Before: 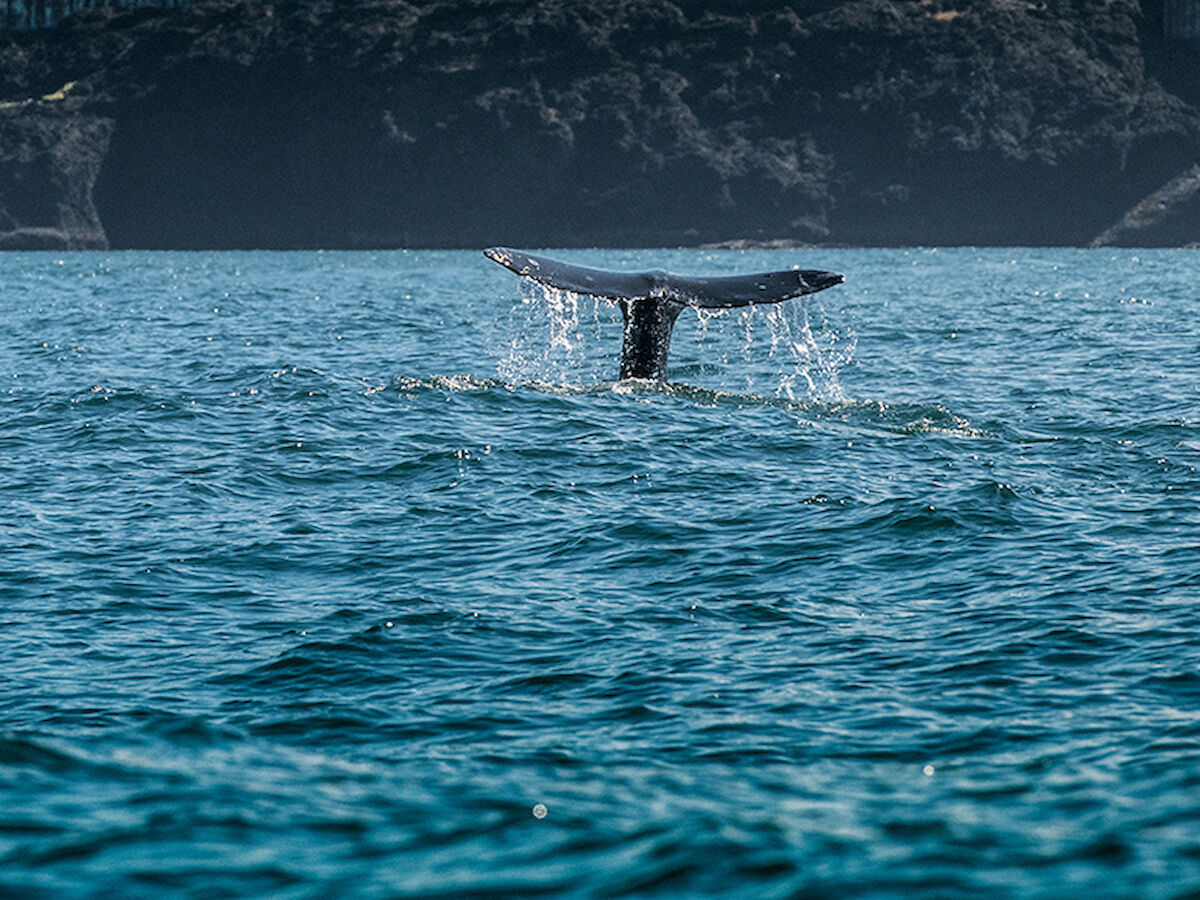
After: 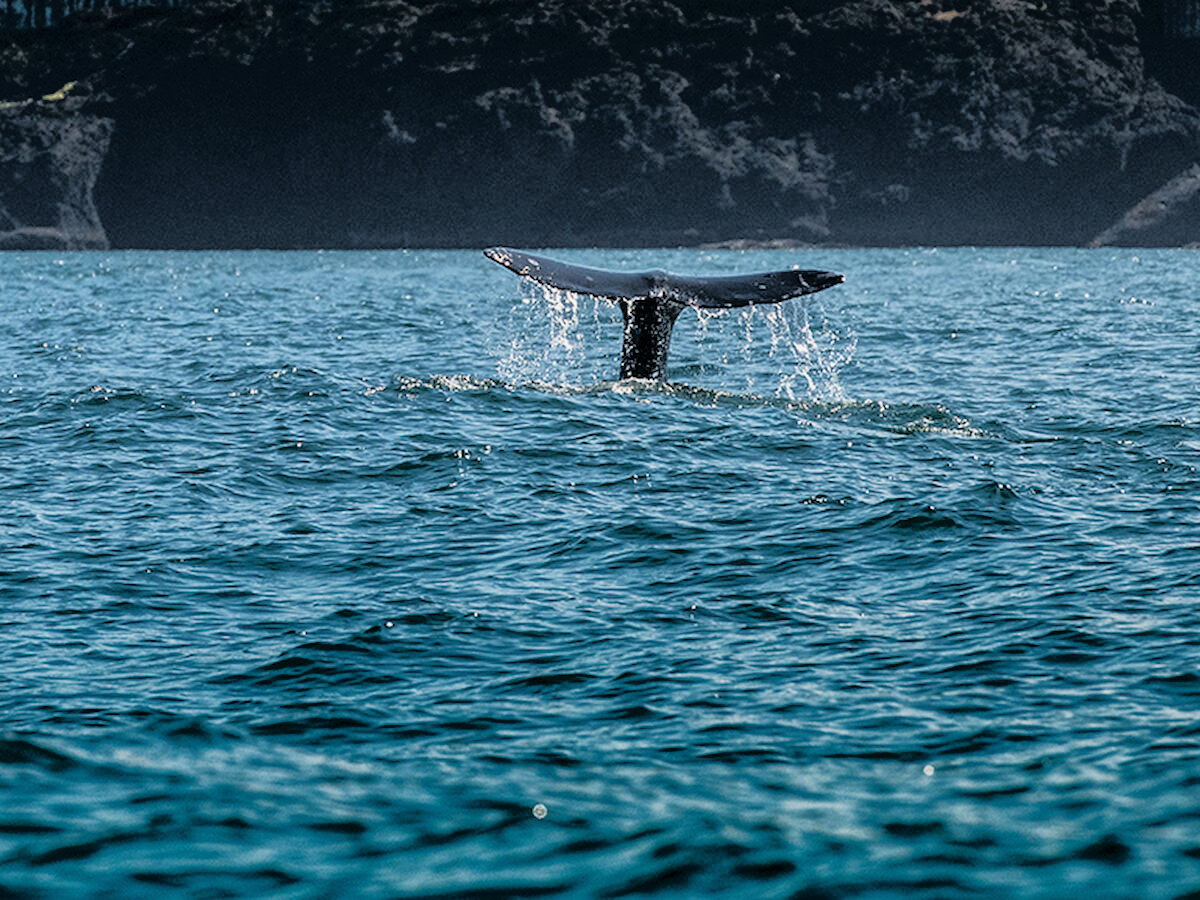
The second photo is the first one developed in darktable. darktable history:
tone equalizer: -8 EV -1.85 EV, -7 EV -1.16 EV, -6 EV -1.61 EV, edges refinement/feathering 500, mask exposure compensation -1.57 EV, preserve details no
